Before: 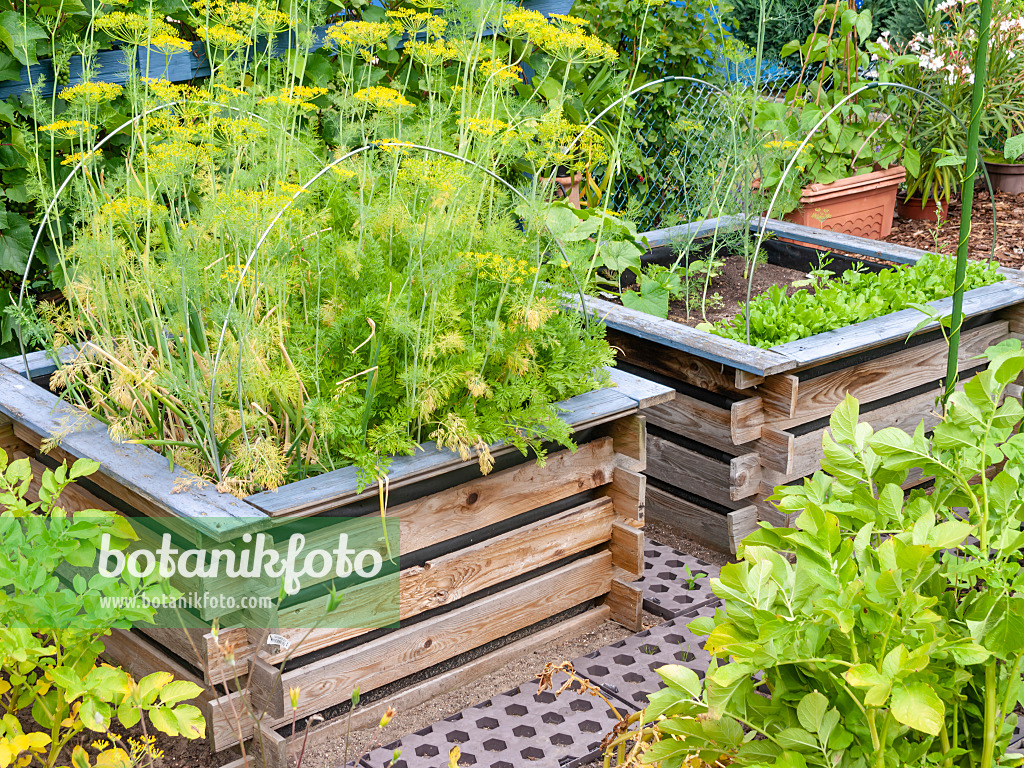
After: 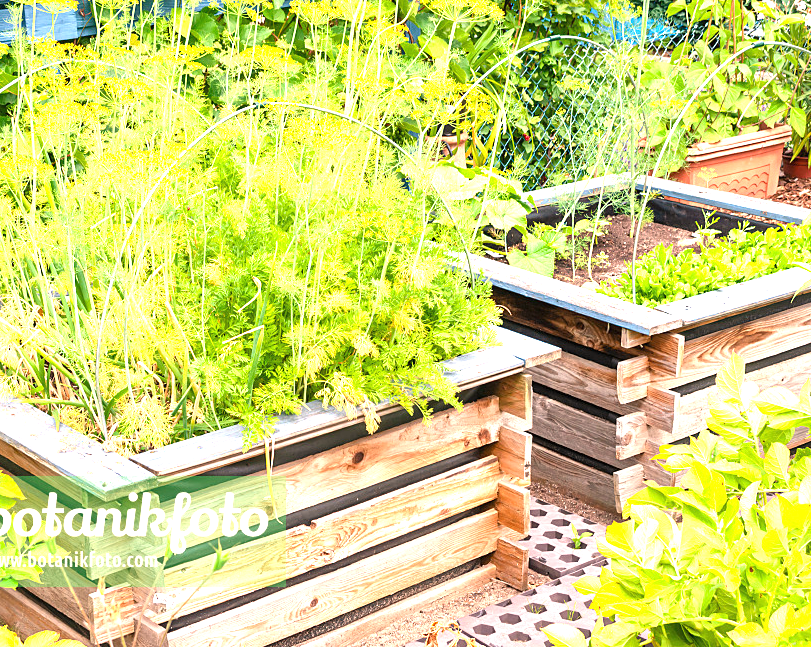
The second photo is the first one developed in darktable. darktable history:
exposure: black level correction 0, exposure 1.3 EV, compensate exposure bias true, compensate highlight preservation false
crop: left 11.225%, top 5.381%, right 9.565%, bottom 10.314%
white balance: red 1.127, blue 0.943
